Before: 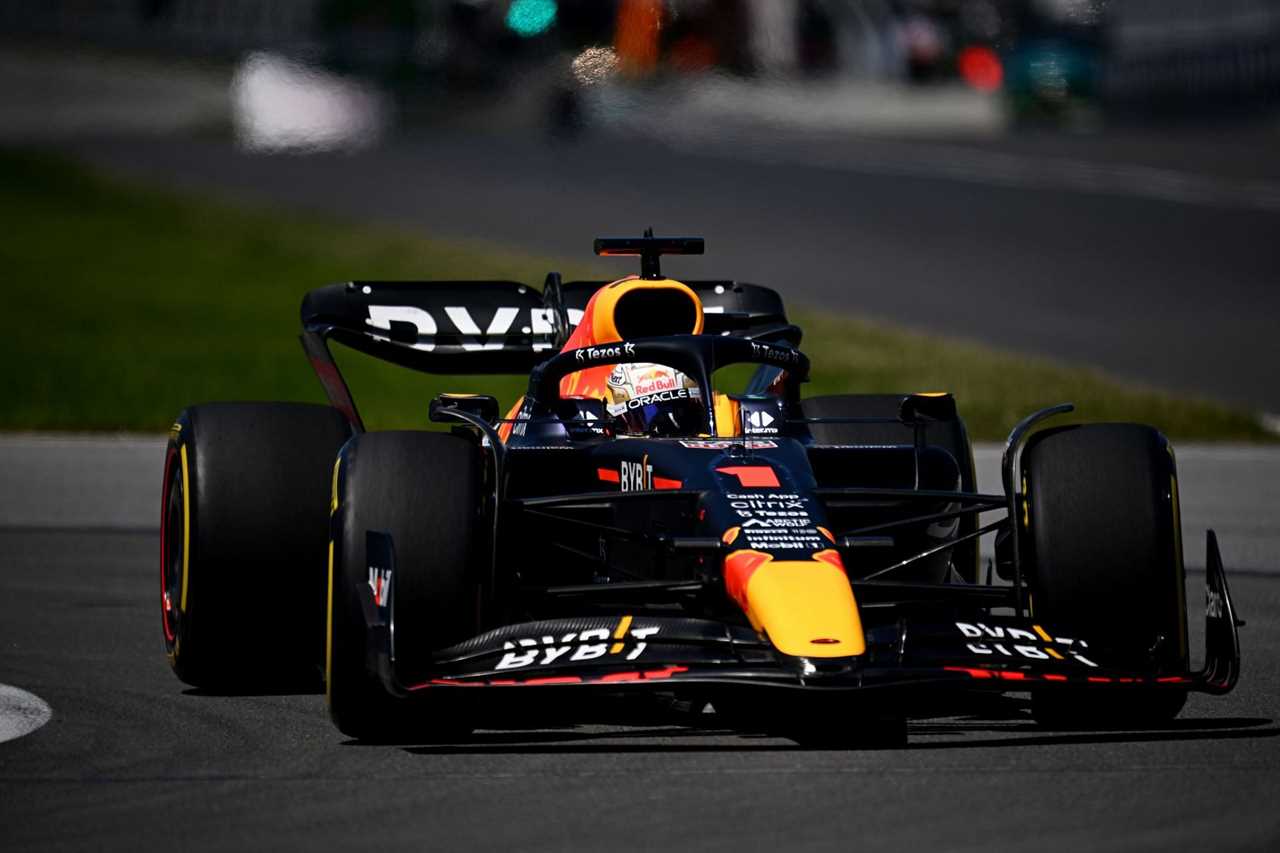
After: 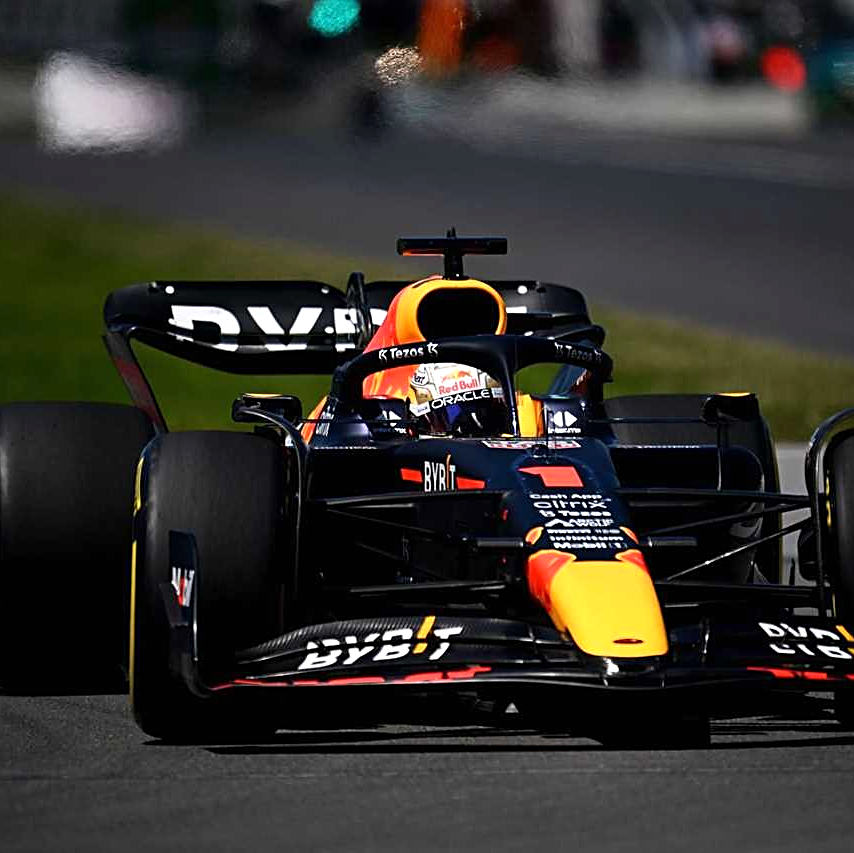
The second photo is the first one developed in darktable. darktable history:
crop: left 15.405%, right 17.875%
exposure: black level correction 0, exposure 0.301 EV, compensate highlight preservation false
sharpen: on, module defaults
